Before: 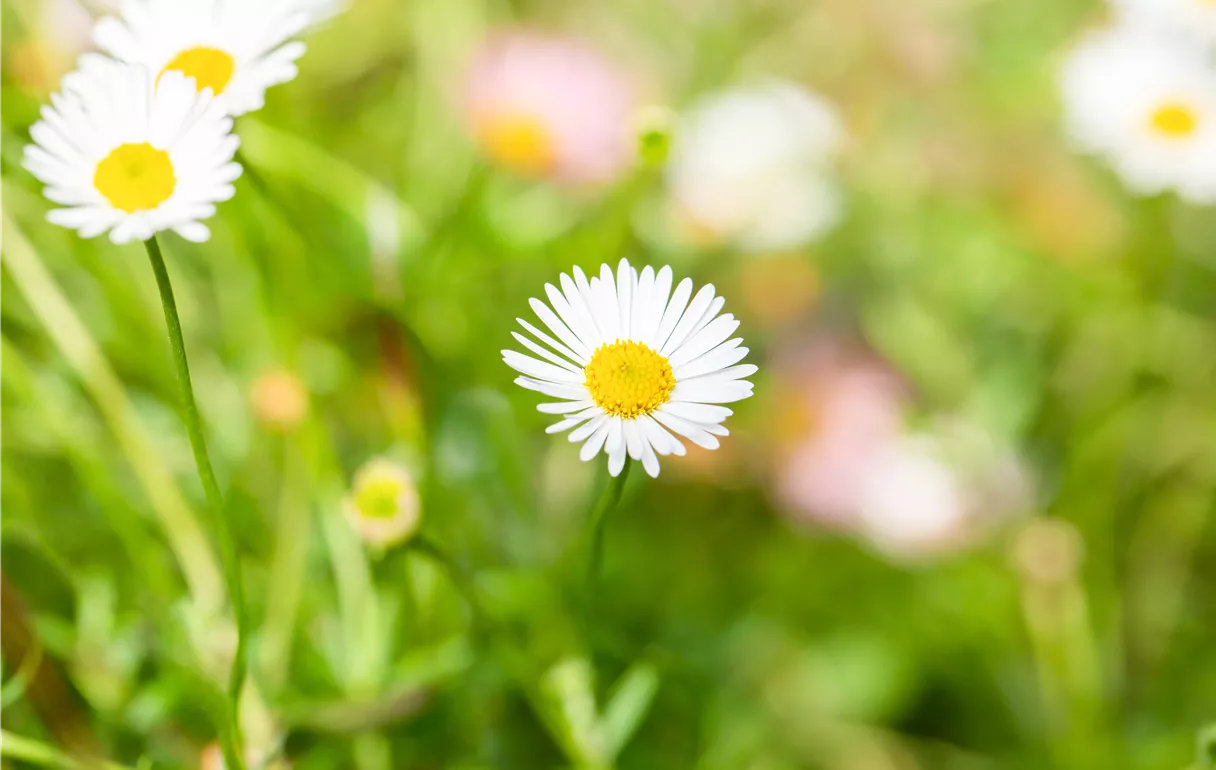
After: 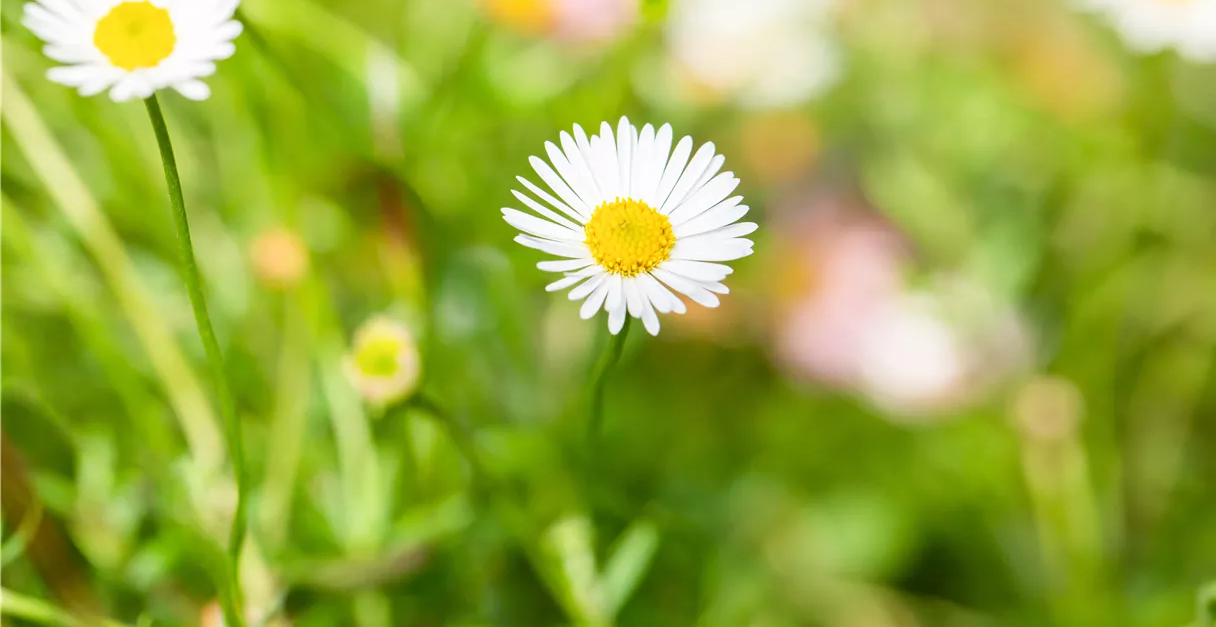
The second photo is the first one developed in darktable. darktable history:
crop and rotate: top 18.507%
